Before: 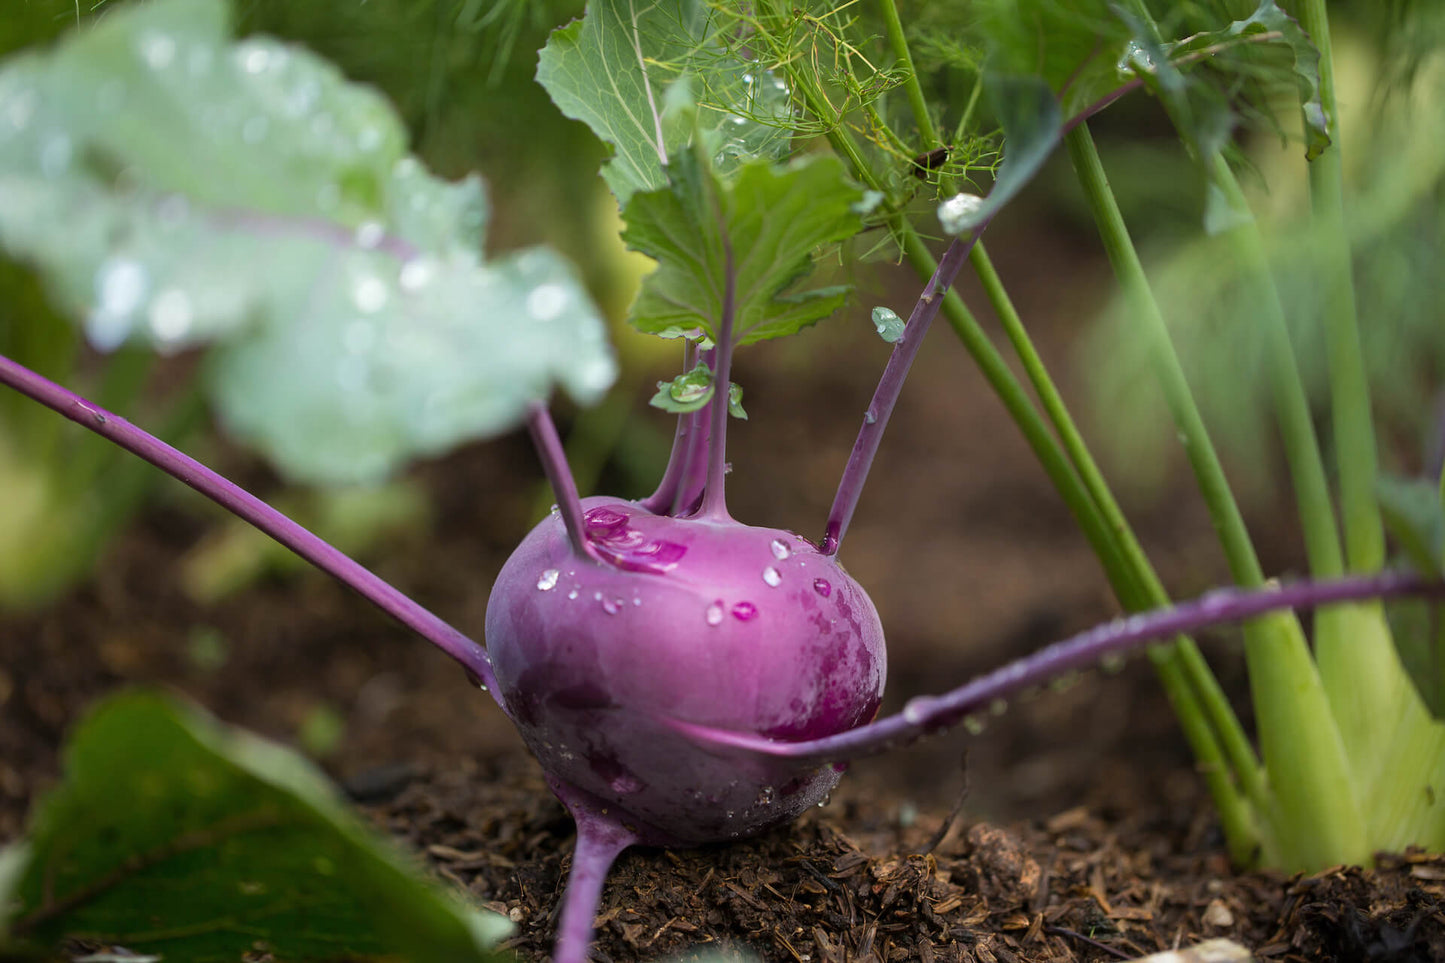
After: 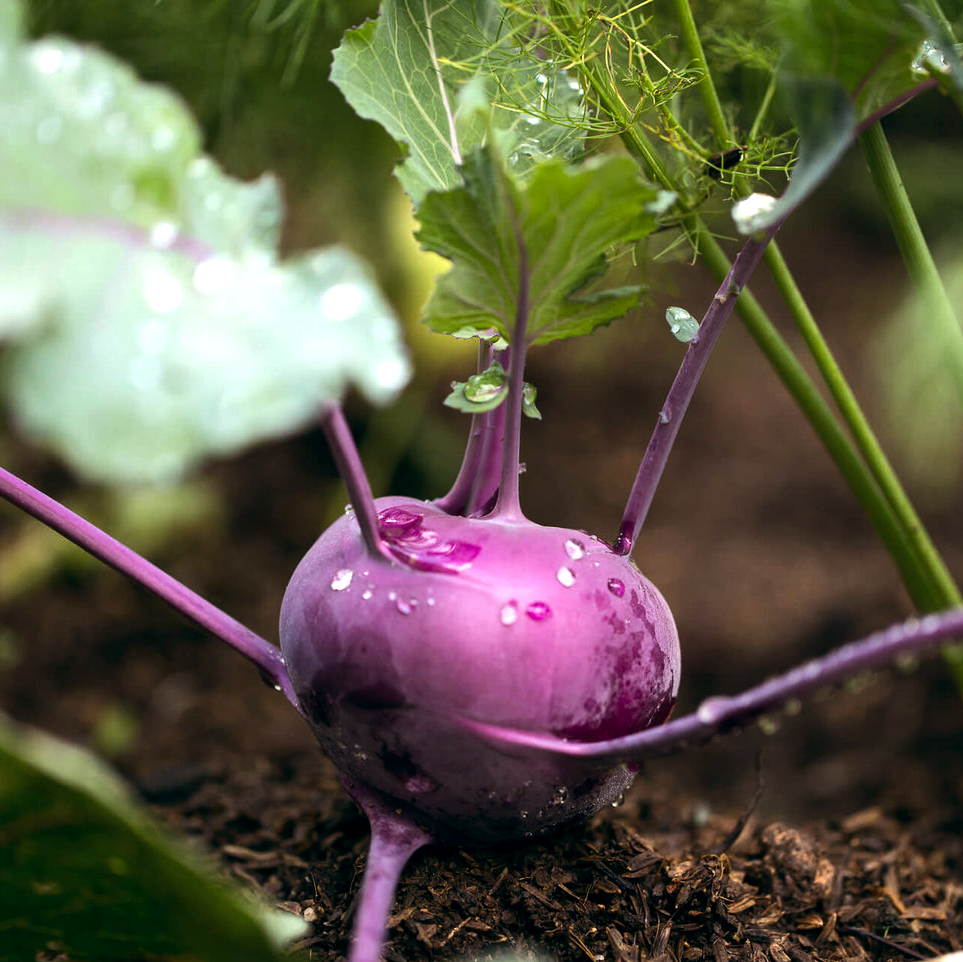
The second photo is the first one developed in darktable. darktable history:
crop and rotate: left 14.292%, right 19.041%
tone equalizer: -8 EV -0.75 EV, -7 EV -0.7 EV, -6 EV -0.6 EV, -5 EV -0.4 EV, -3 EV 0.4 EV, -2 EV 0.6 EV, -1 EV 0.7 EV, +0 EV 0.75 EV, edges refinement/feathering 500, mask exposure compensation -1.57 EV, preserve details no
color balance: lift [0.998, 0.998, 1.001, 1.002], gamma [0.995, 1.025, 0.992, 0.975], gain [0.995, 1.02, 0.997, 0.98]
